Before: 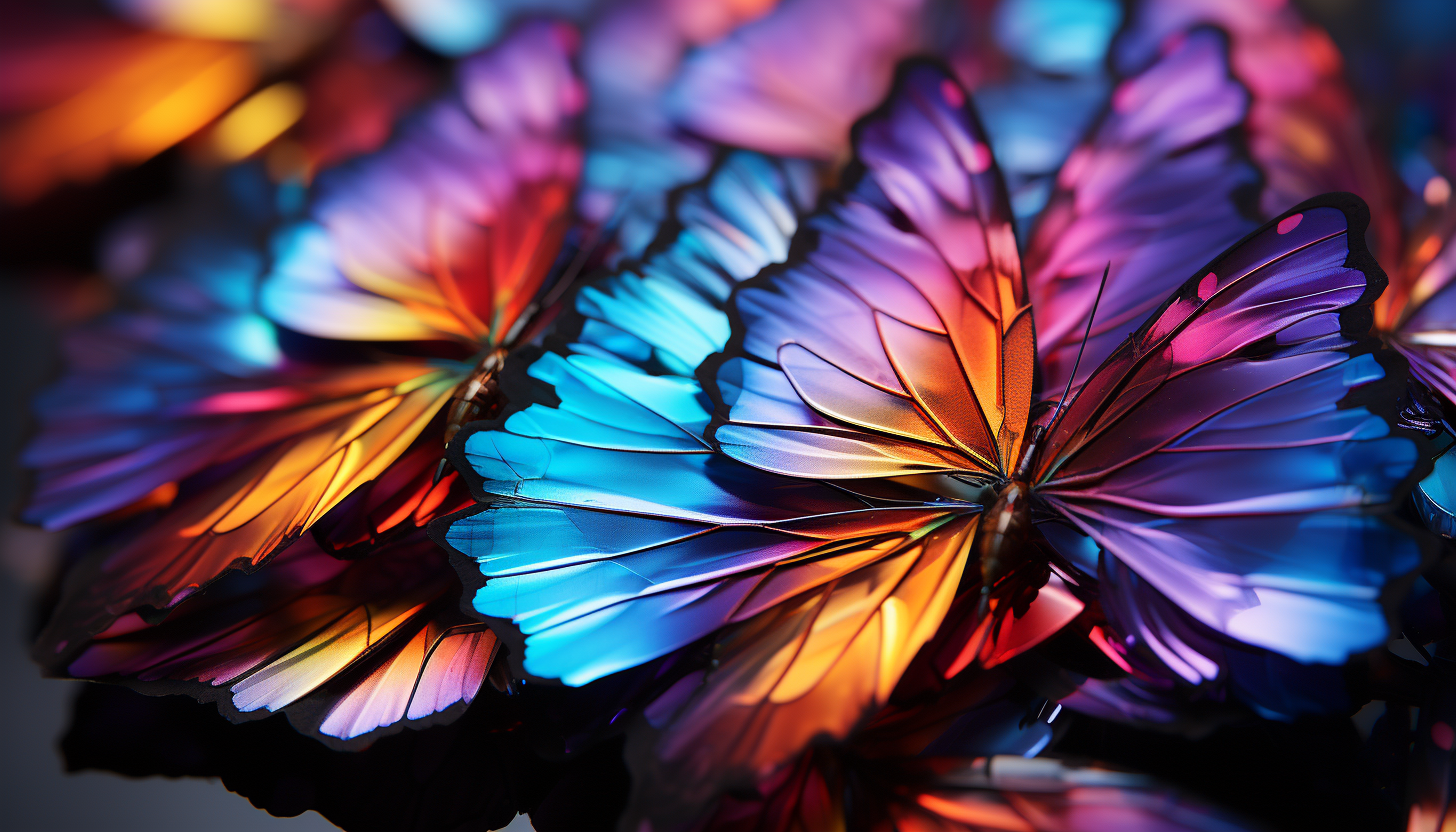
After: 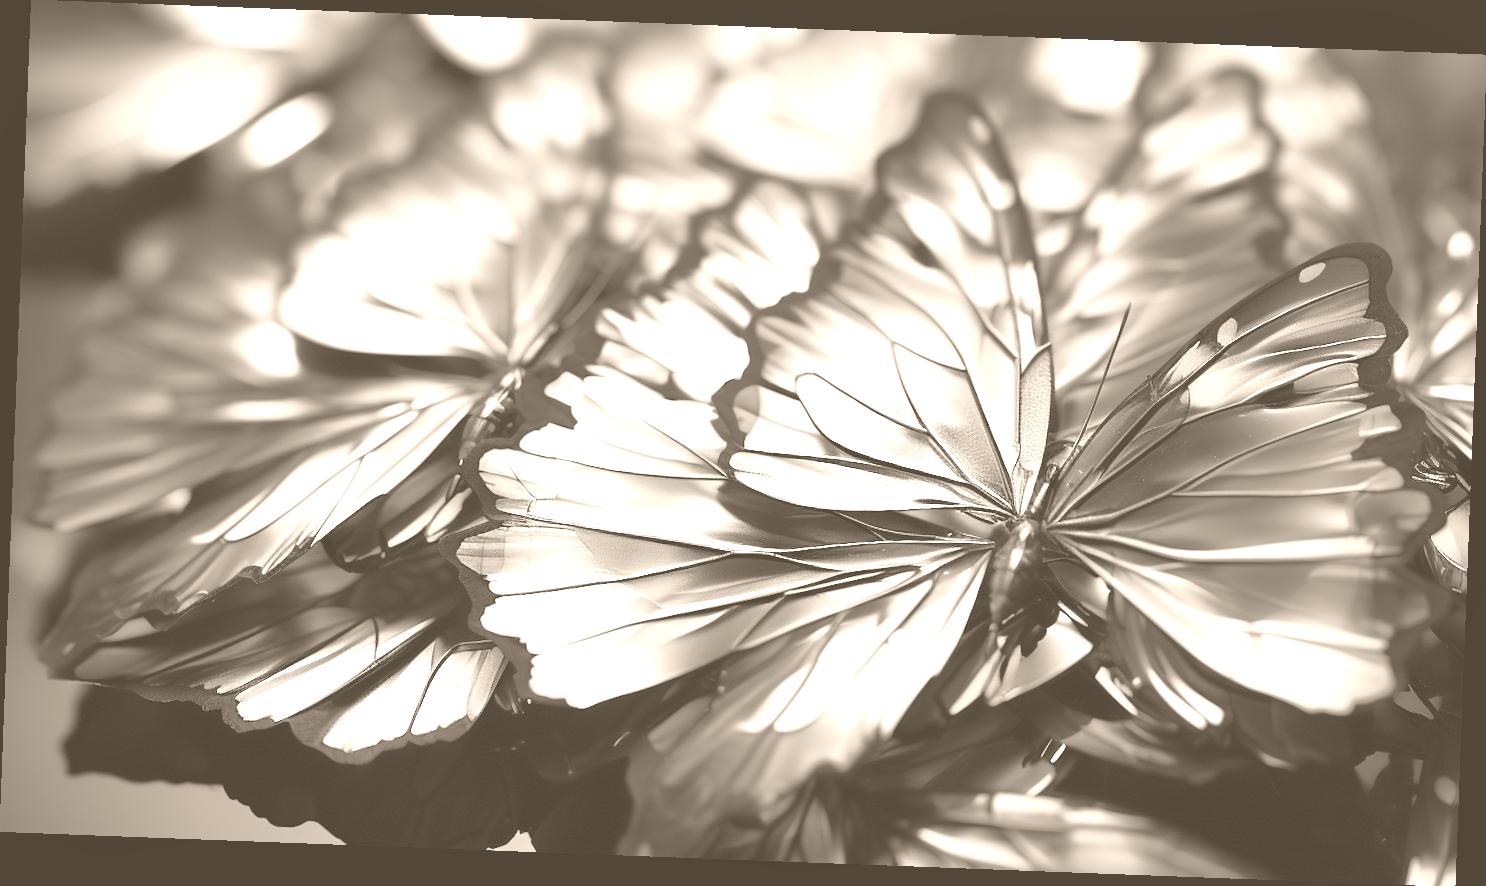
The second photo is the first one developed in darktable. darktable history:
rotate and perspective: rotation 2.17°, automatic cropping off
contrast brightness saturation: contrast 0.2, brightness 0.16, saturation 0.22
colorize: hue 34.49°, saturation 35.33%, source mix 100%, version 1
exposure: black level correction 0, exposure 0.5 EV, compensate highlight preservation false
shadows and highlights: on, module defaults
